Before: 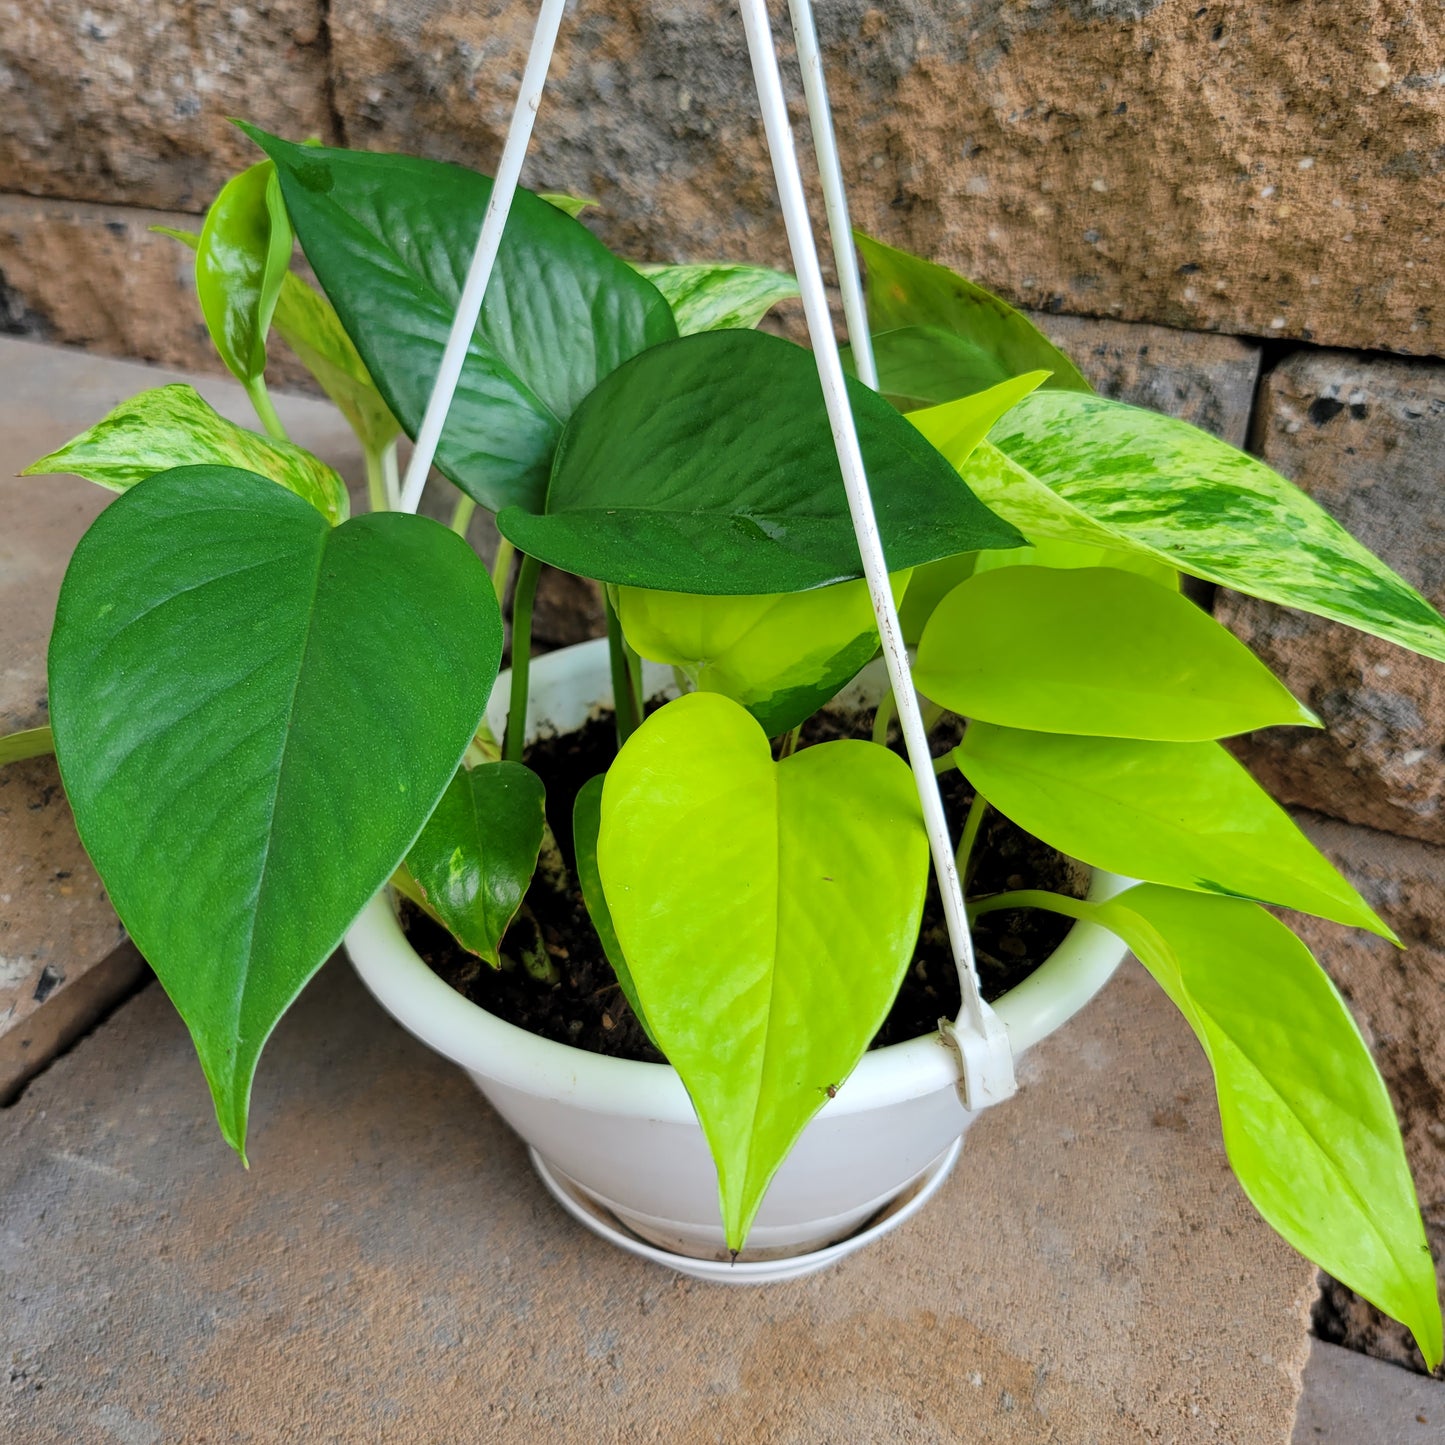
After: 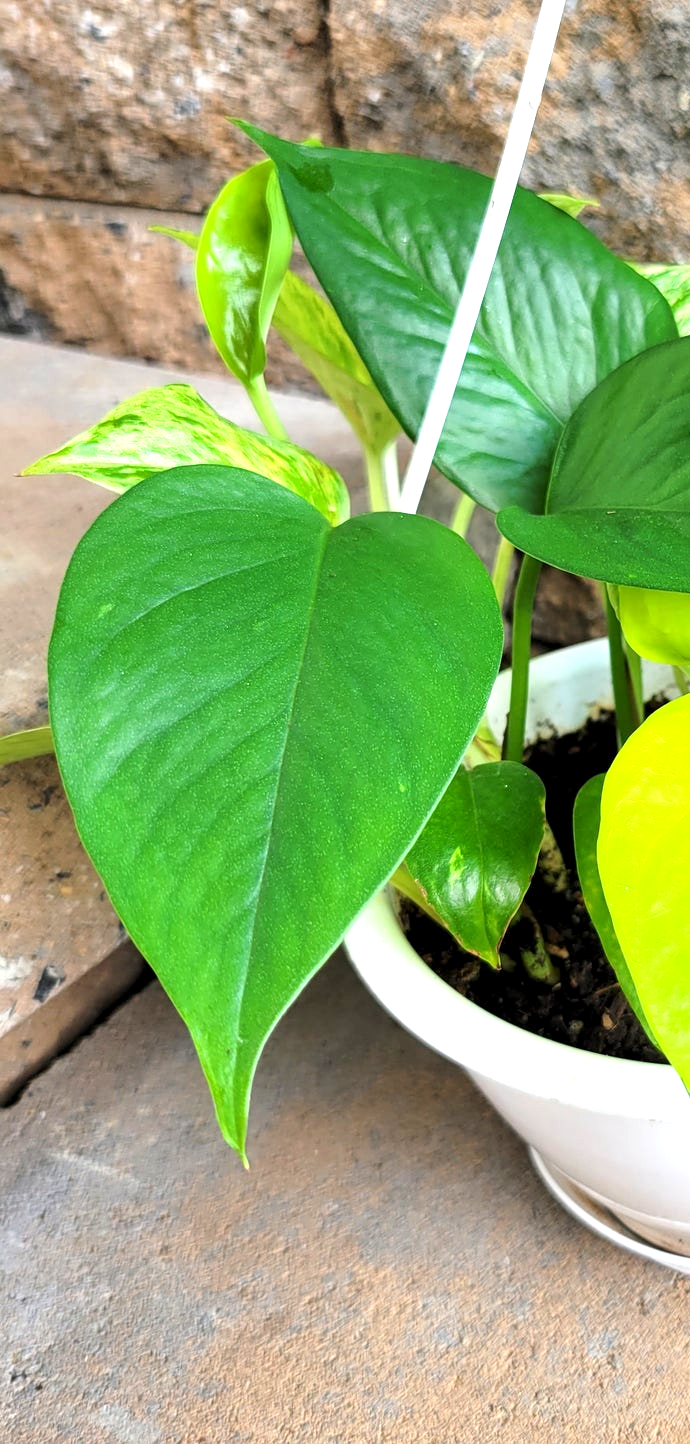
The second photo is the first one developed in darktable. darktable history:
exposure: black level correction 0.001, exposure 1.055 EV, compensate highlight preservation false
crop and rotate: left 0.051%, top 0%, right 52.14%
